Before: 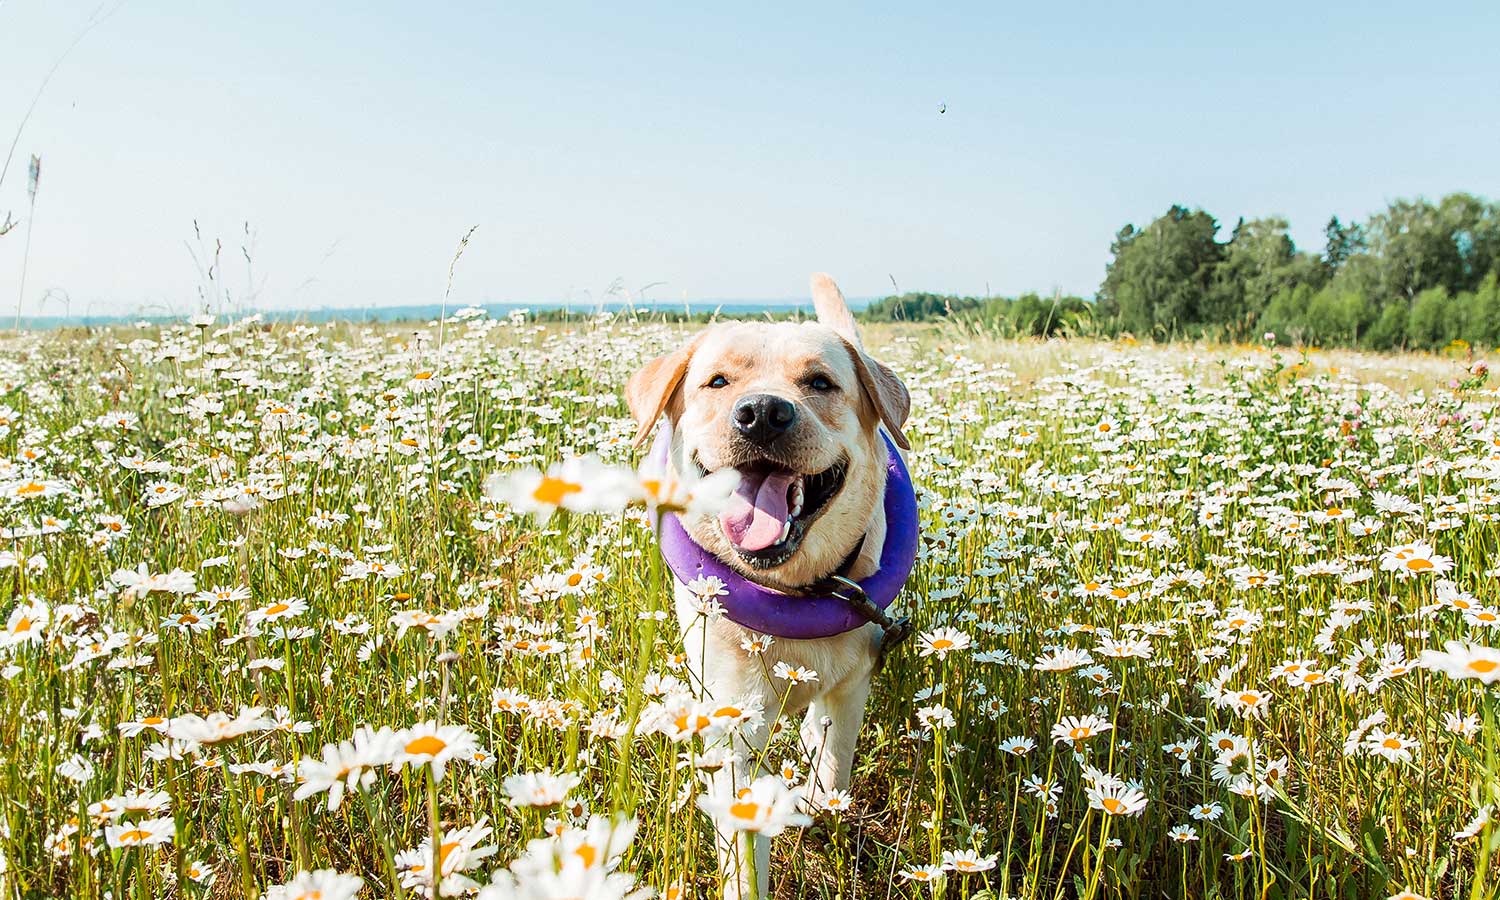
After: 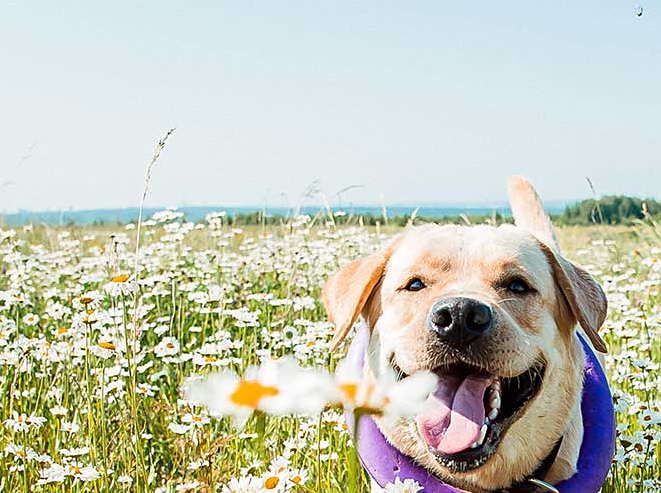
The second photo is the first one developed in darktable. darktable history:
sharpen: amount 0.2
crop: left 20.248%, top 10.86%, right 35.675%, bottom 34.321%
